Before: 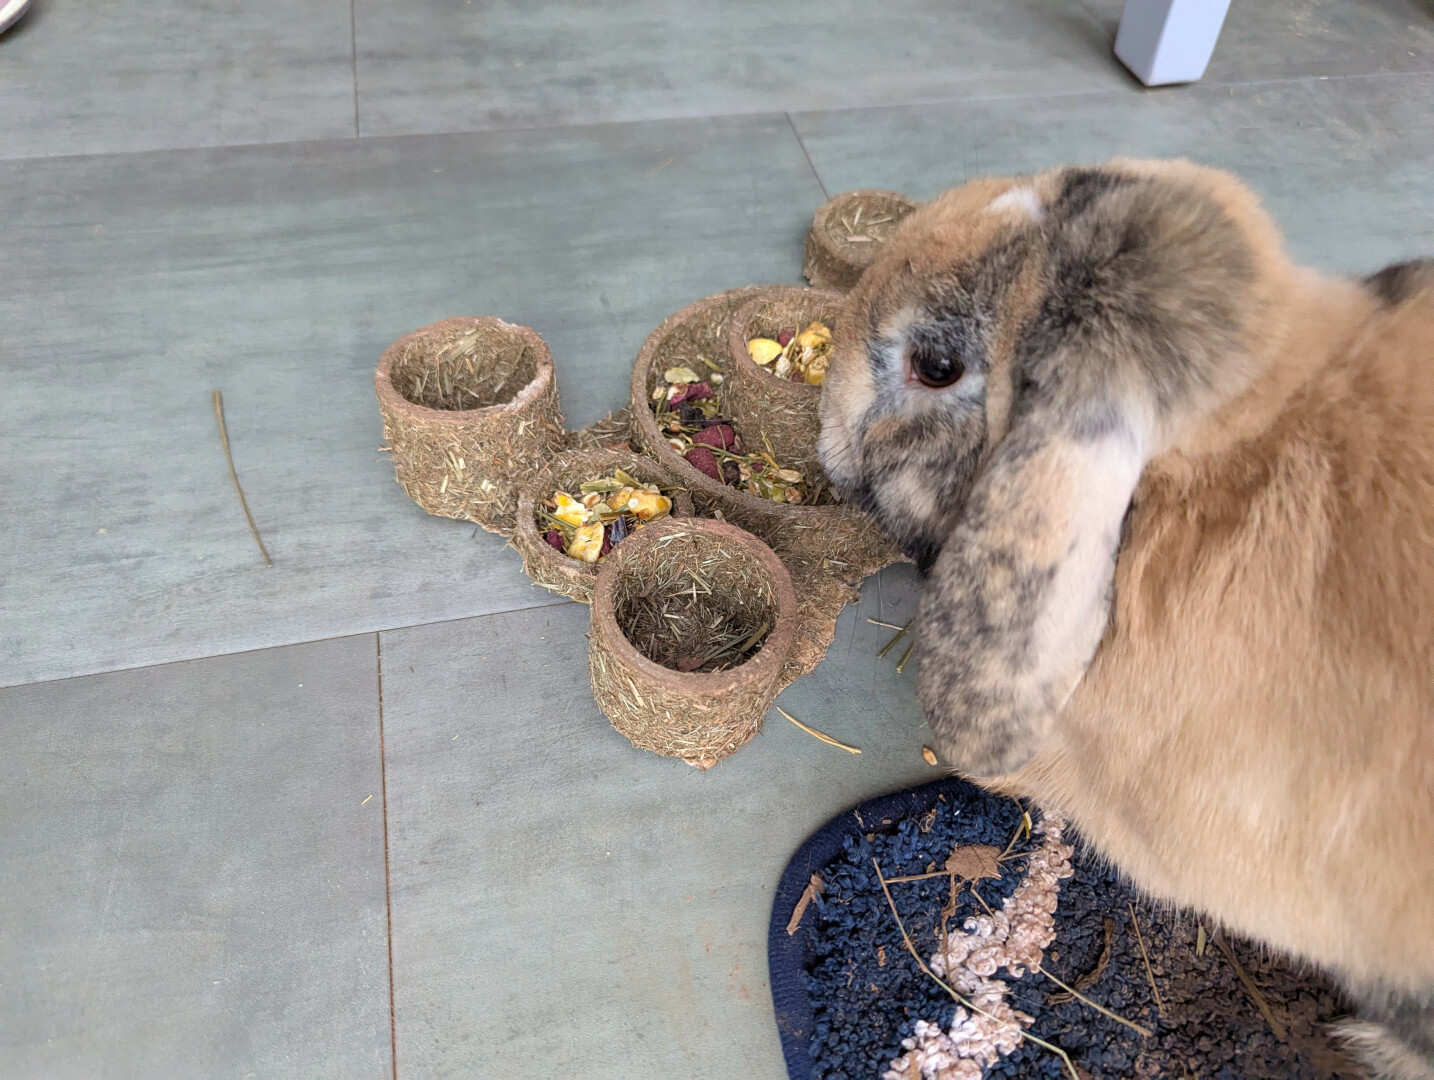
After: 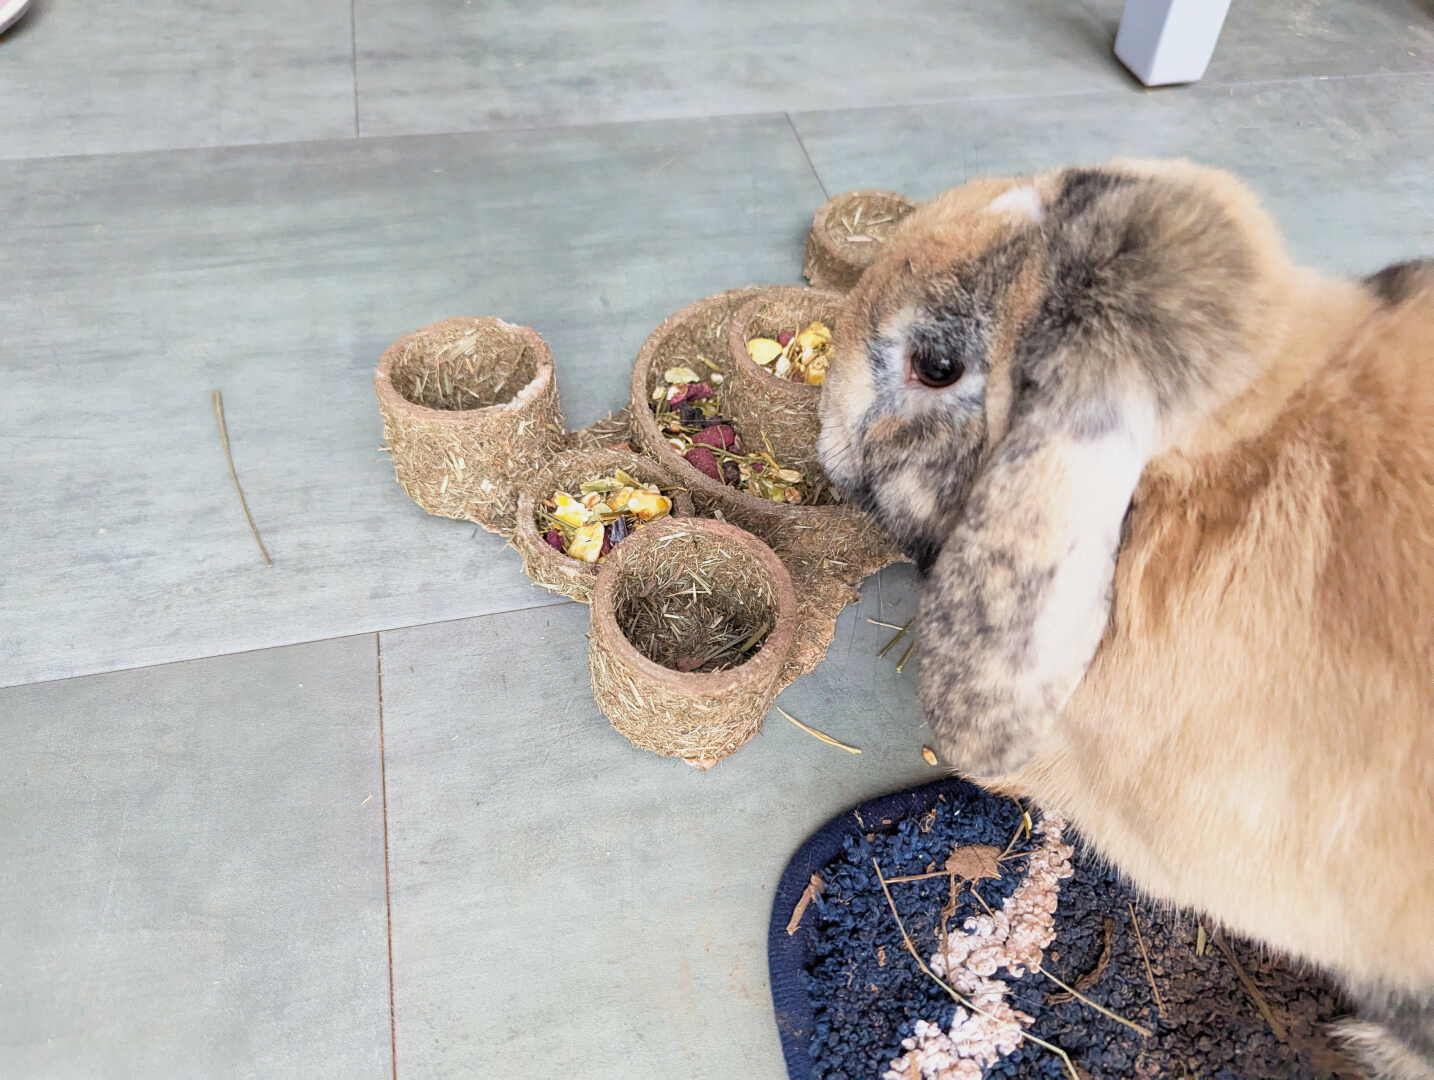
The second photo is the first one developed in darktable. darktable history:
base curve: curves: ch0 [(0, 0) (0.088, 0.125) (0.176, 0.251) (0.354, 0.501) (0.613, 0.749) (1, 0.877)], exposure shift 0.01, preserve colors none
